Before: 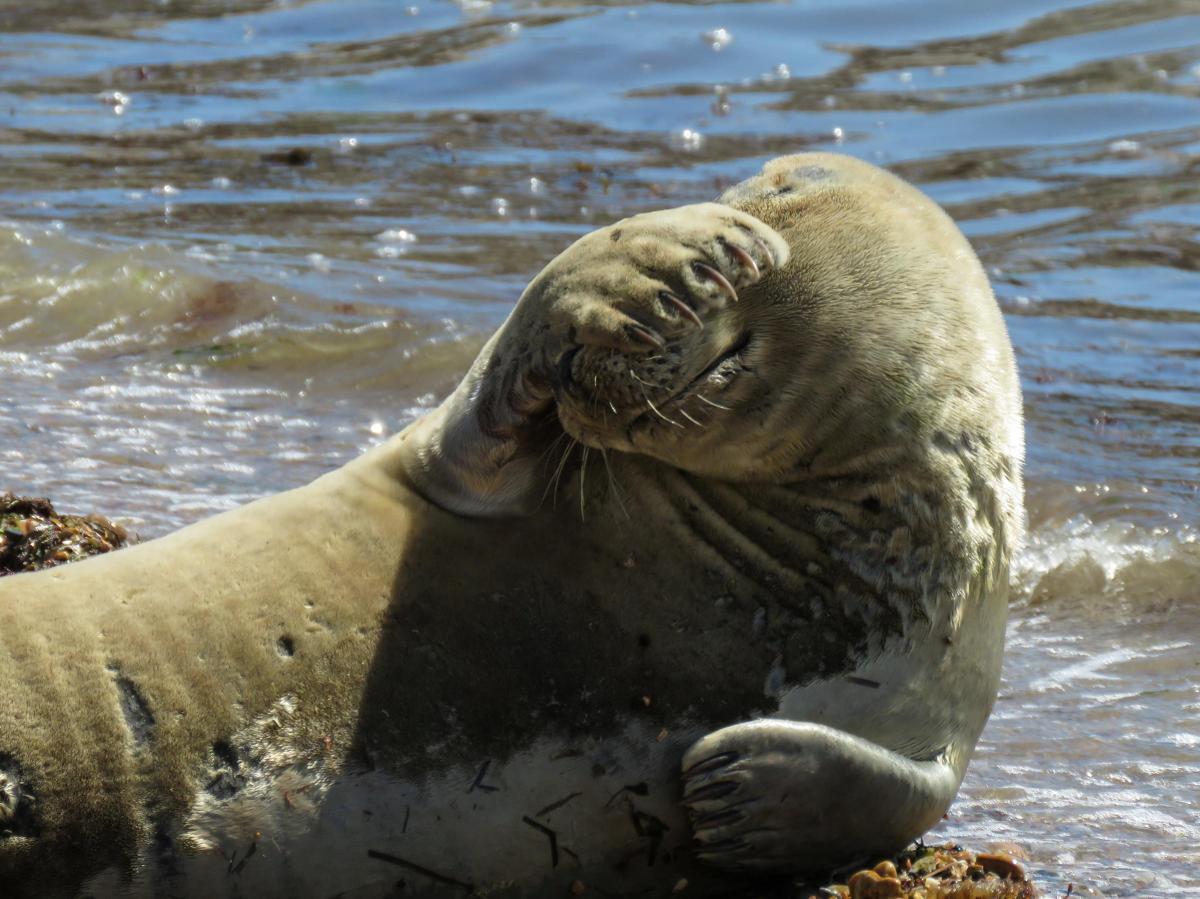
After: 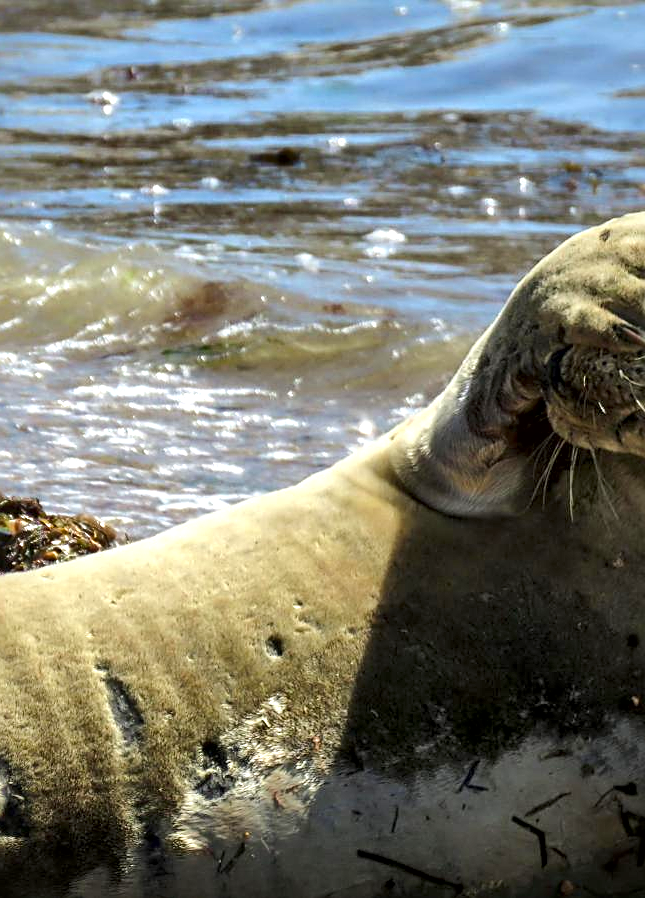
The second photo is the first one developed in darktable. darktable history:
crop: left 0.936%, right 45.304%, bottom 0.08%
sharpen: on, module defaults
color balance rgb: perceptual saturation grading › global saturation 0.53%, perceptual brilliance grading › mid-tones 9.128%, perceptual brilliance grading › shadows 14.176%, global vibrance 20%
local contrast: mode bilateral grid, contrast 69, coarseness 75, detail 180%, midtone range 0.2
exposure: exposure 0.297 EV, compensate highlight preservation false
tone equalizer: on, module defaults
